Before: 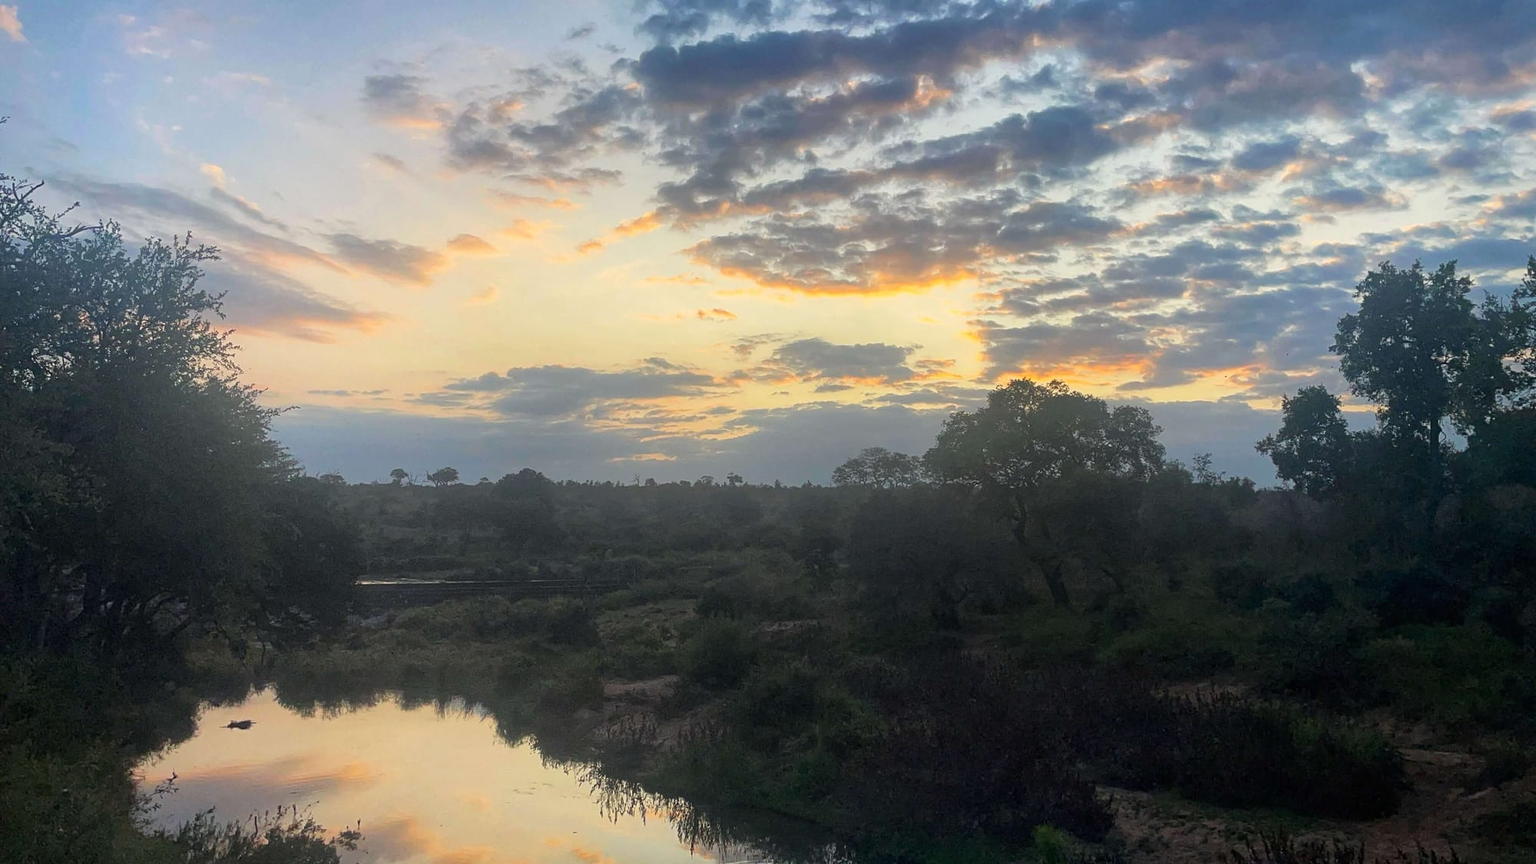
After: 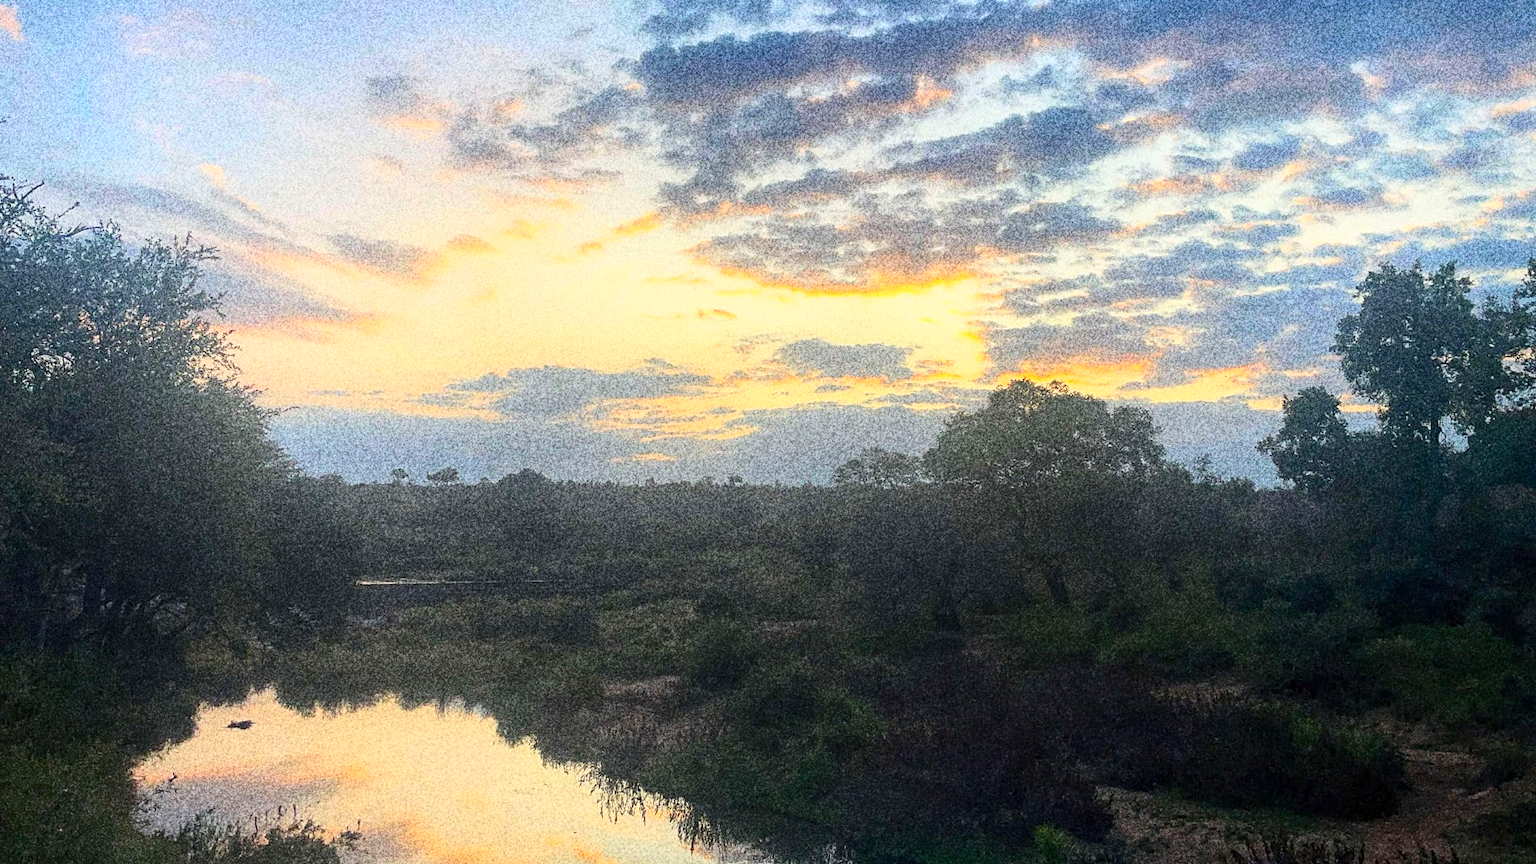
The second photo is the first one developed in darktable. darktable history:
exposure: black level correction 0.001, exposure 0.191 EV, compensate highlight preservation false
grain: coarseness 30.02 ISO, strength 100%
contrast brightness saturation: contrast 0.2, brightness 0.16, saturation 0.22
